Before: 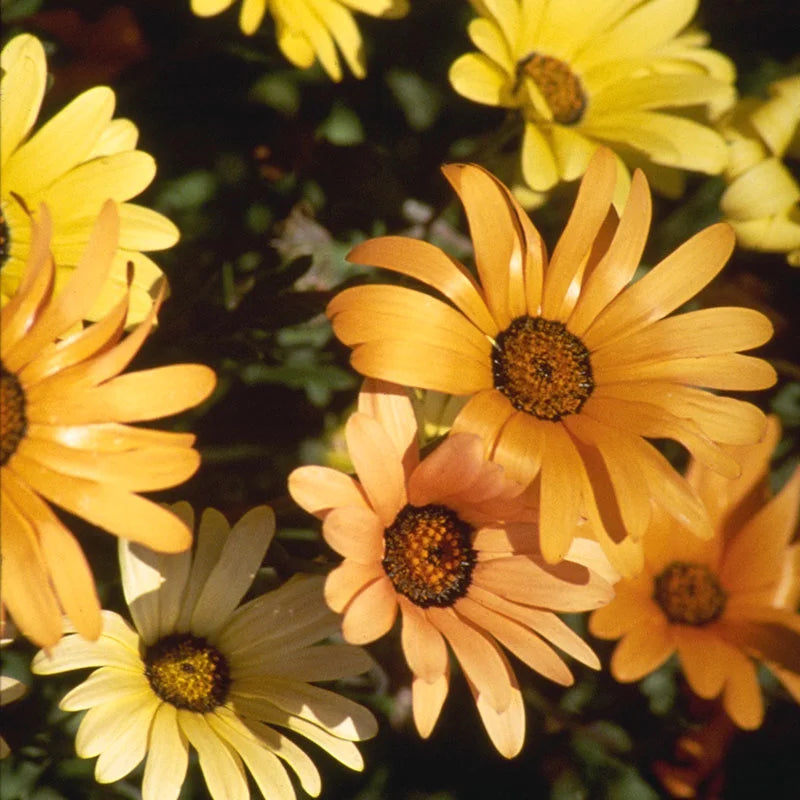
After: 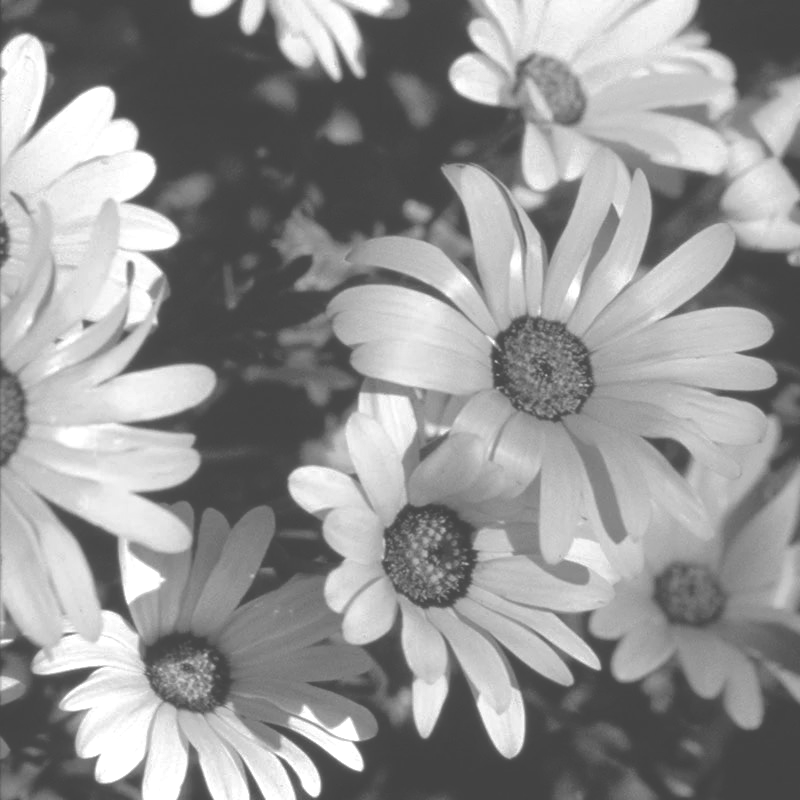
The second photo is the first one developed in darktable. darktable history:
monochrome: a -92.57, b 58.91
tone curve: curves: ch0 [(0, 0) (0.003, 0.278) (0.011, 0.282) (0.025, 0.282) (0.044, 0.29) (0.069, 0.295) (0.1, 0.306) (0.136, 0.316) (0.177, 0.33) (0.224, 0.358) (0.277, 0.403) (0.335, 0.451) (0.399, 0.505) (0.468, 0.558) (0.543, 0.611) (0.623, 0.679) (0.709, 0.751) (0.801, 0.815) (0.898, 0.863) (1, 1)], preserve colors none
exposure: exposure 0.496 EV, compensate highlight preservation false
soften: size 10%, saturation 50%, brightness 0.2 EV, mix 10%
